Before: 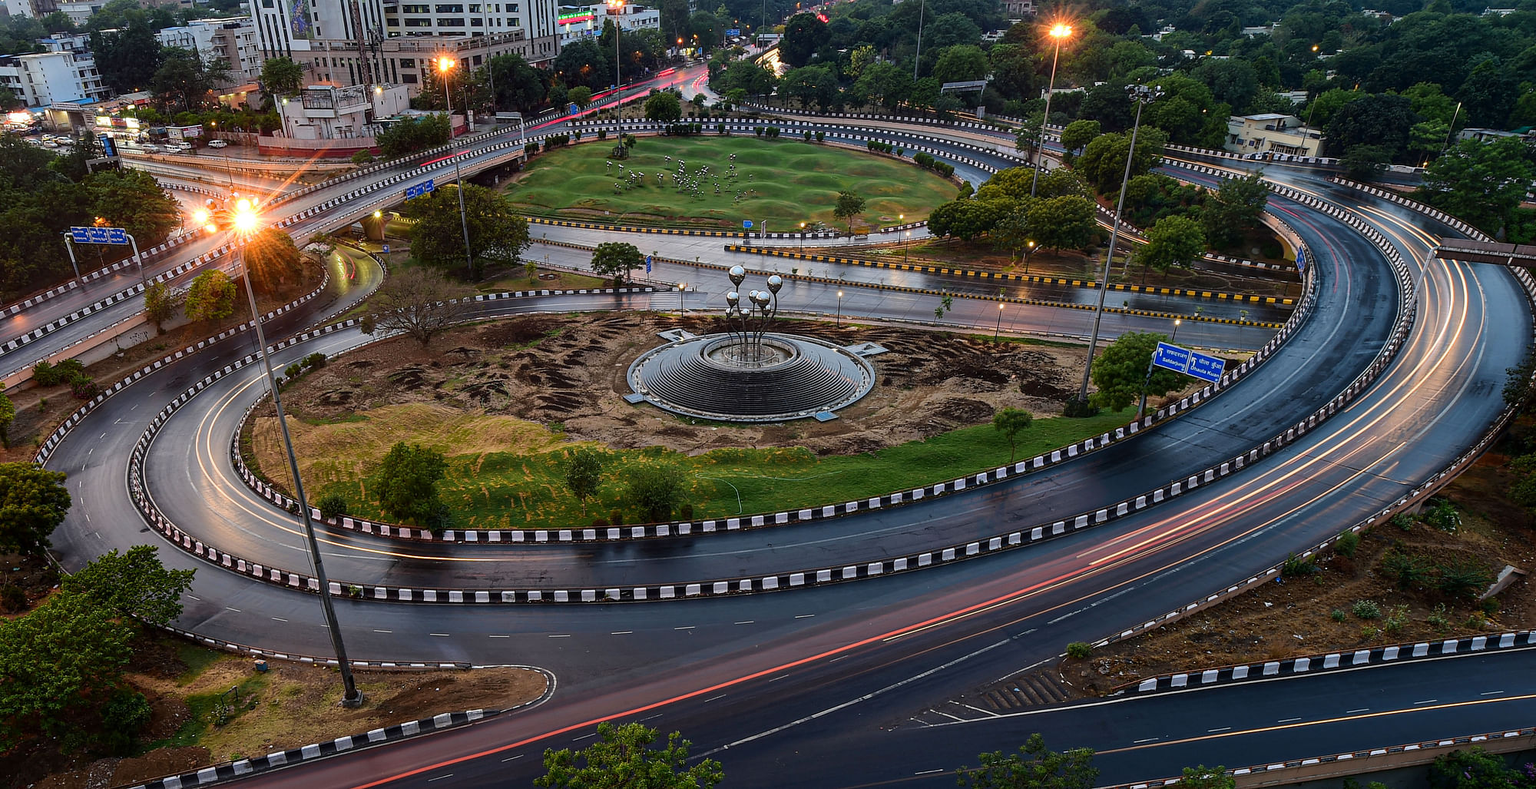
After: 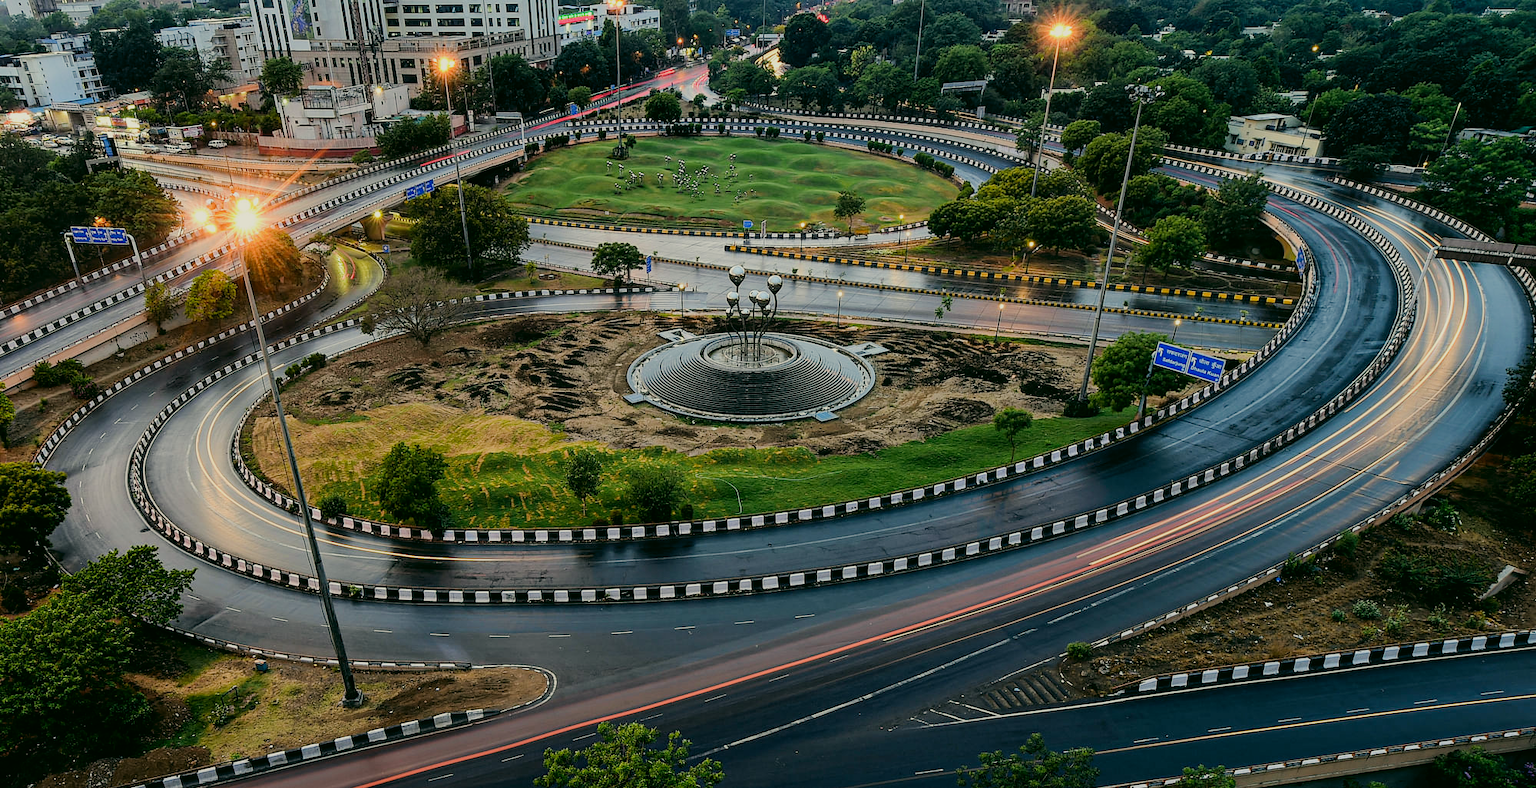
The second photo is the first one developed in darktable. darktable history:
exposure: black level correction 0, exposure 0.5 EV, compensate highlight preservation false
filmic rgb: black relative exposure -7.22 EV, white relative exposure 5.38 EV, hardness 3.02, iterations of high-quality reconstruction 0
color correction: highlights a* -0.473, highlights b* 9.48, shadows a* -9.12, shadows b* 1.25
